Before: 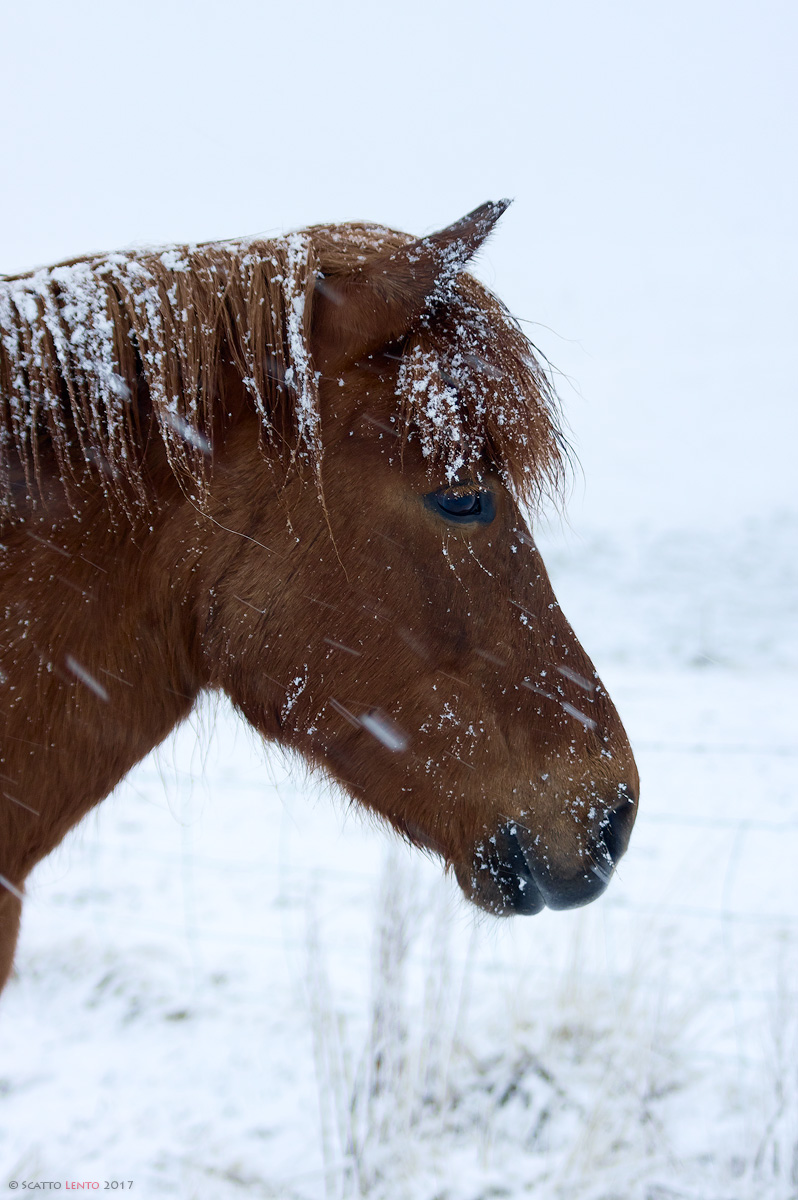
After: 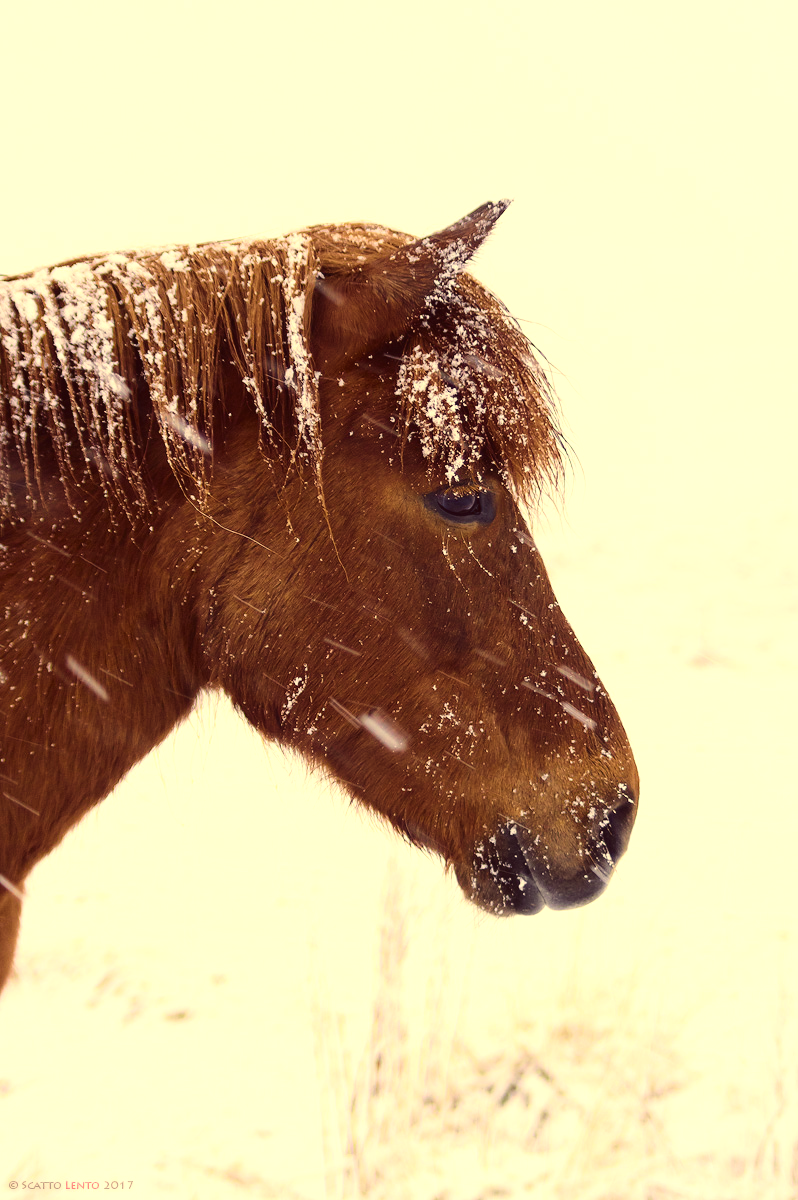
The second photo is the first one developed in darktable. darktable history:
exposure: black level correction -0.005, exposure 0.626 EV, compensate highlight preservation false
tone curve: curves: ch0 [(0, 0) (0.105, 0.068) (0.181, 0.14) (0.28, 0.259) (0.384, 0.404) (0.485, 0.531) (0.638, 0.681) (0.87, 0.883) (1, 0.977)]; ch1 [(0, 0) (0.161, 0.092) (0.35, 0.33) (0.379, 0.401) (0.456, 0.469) (0.501, 0.499) (0.516, 0.524) (0.562, 0.569) (0.635, 0.646) (1, 1)]; ch2 [(0, 0) (0.371, 0.362) (0.437, 0.437) (0.5, 0.5) (0.53, 0.524) (0.56, 0.561) (0.622, 0.606) (1, 1)], color space Lab, linked channels, preserve colors none
color correction: highlights a* 9.9, highlights b* 38.42, shadows a* 13.84, shadows b* 3.09
